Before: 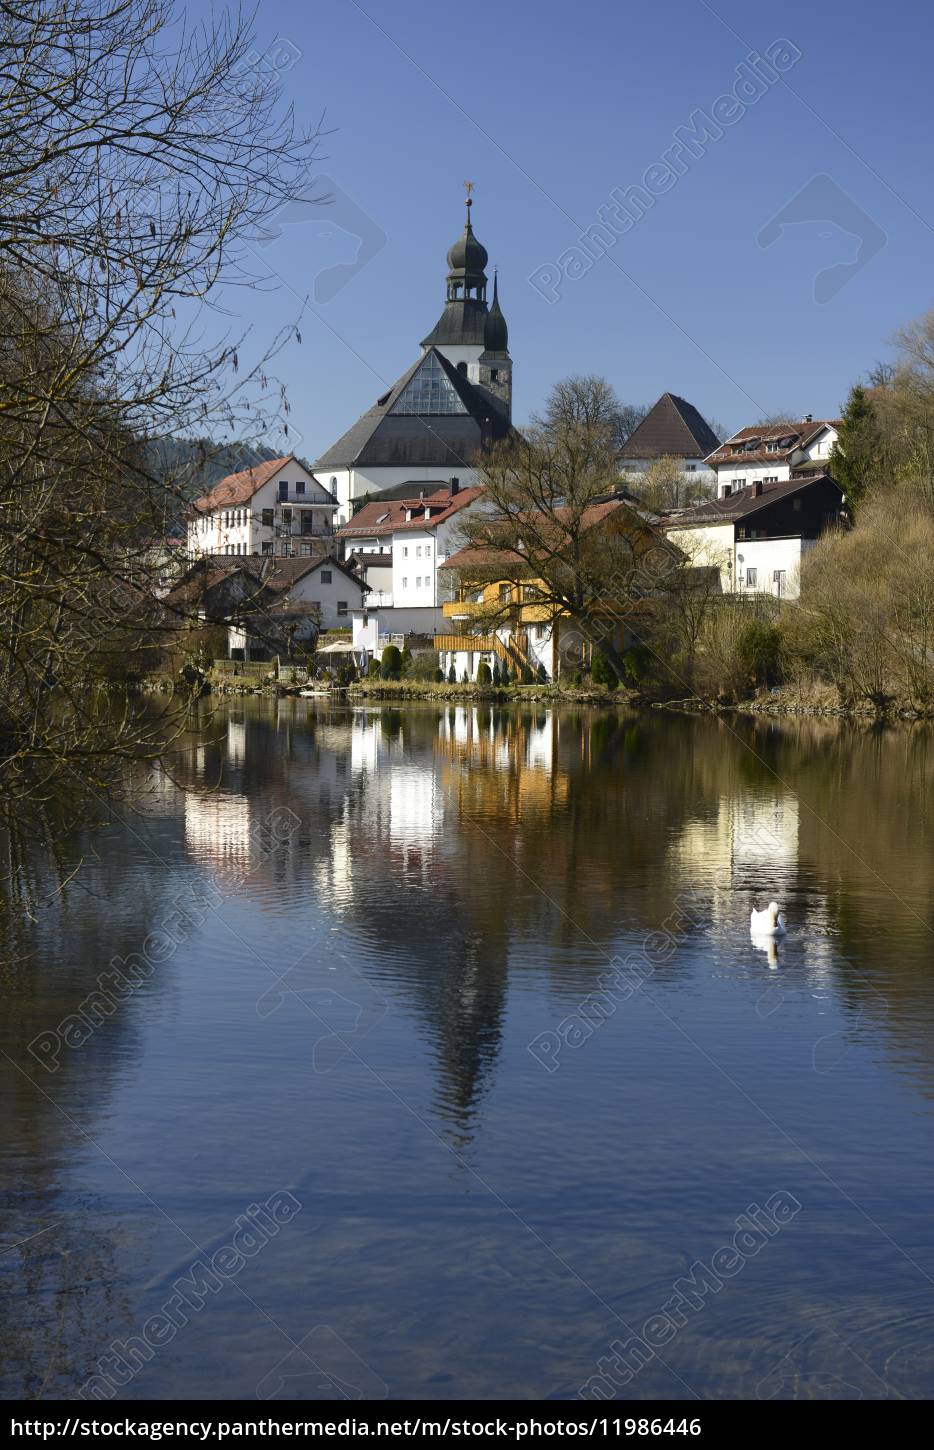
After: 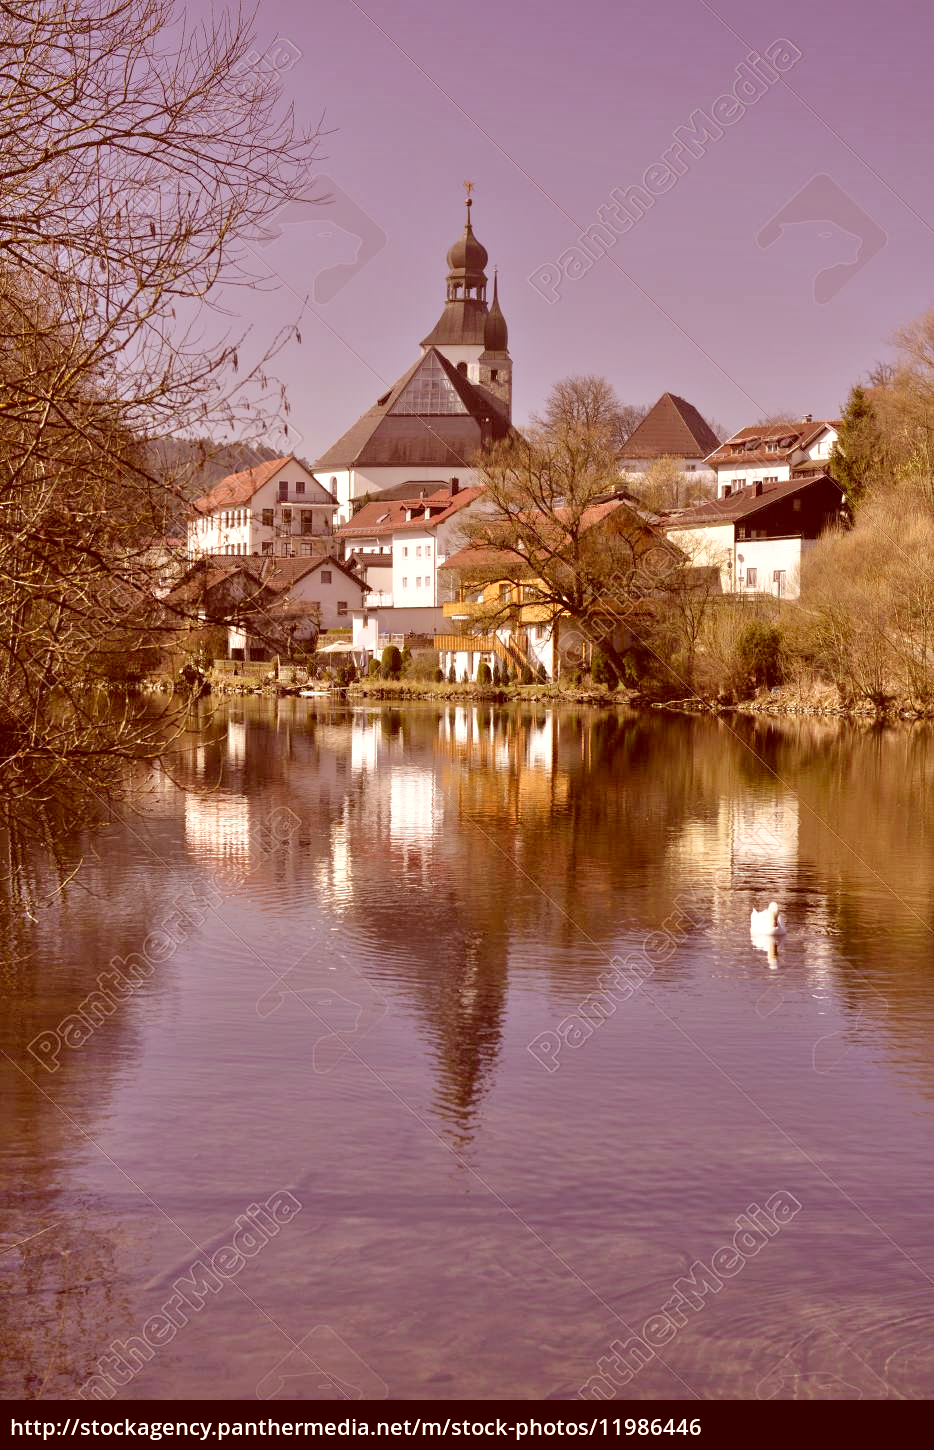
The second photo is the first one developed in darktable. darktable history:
color correction: highlights a* 9.03, highlights b* 8.71, shadows a* 40, shadows b* 40, saturation 0.8
tone equalizer: -7 EV 0.15 EV, -6 EV 0.6 EV, -5 EV 1.15 EV, -4 EV 1.33 EV, -3 EV 1.15 EV, -2 EV 0.6 EV, -1 EV 0.15 EV, mask exposure compensation -0.5 EV
